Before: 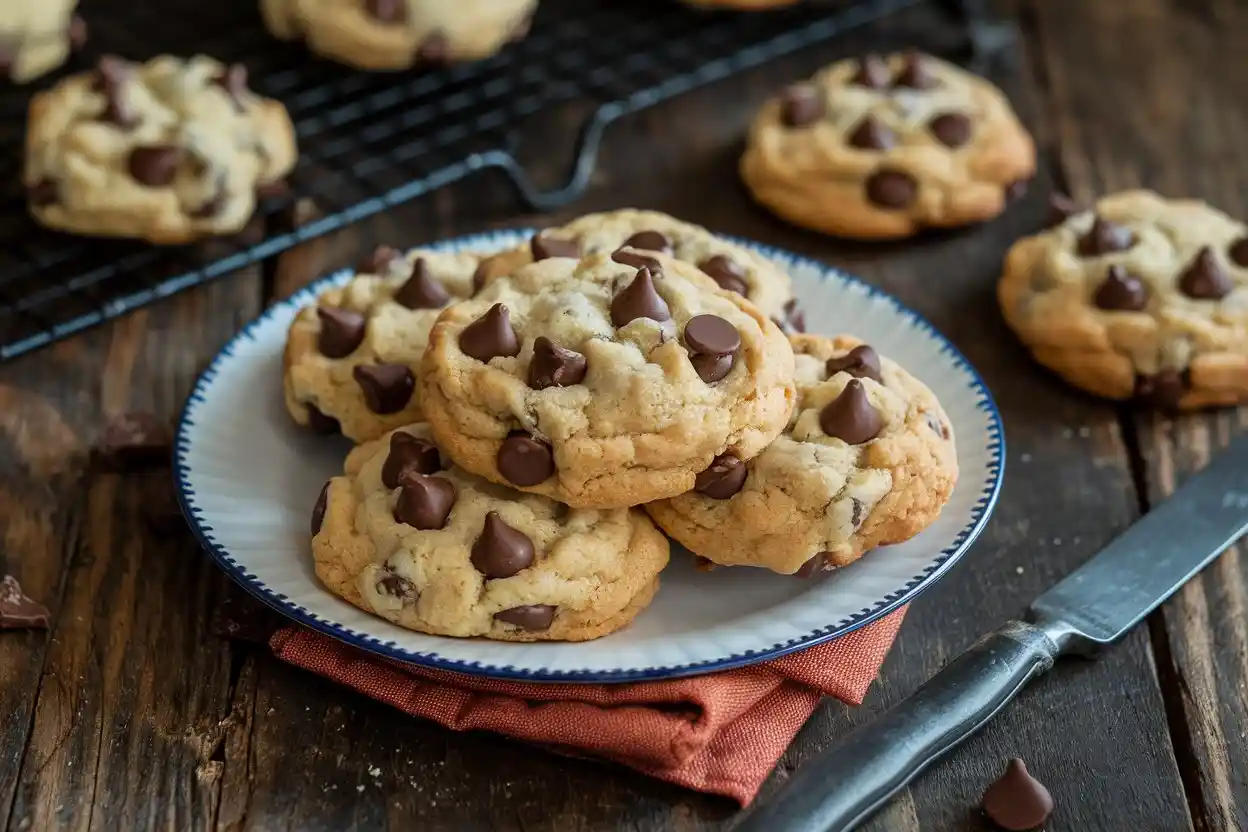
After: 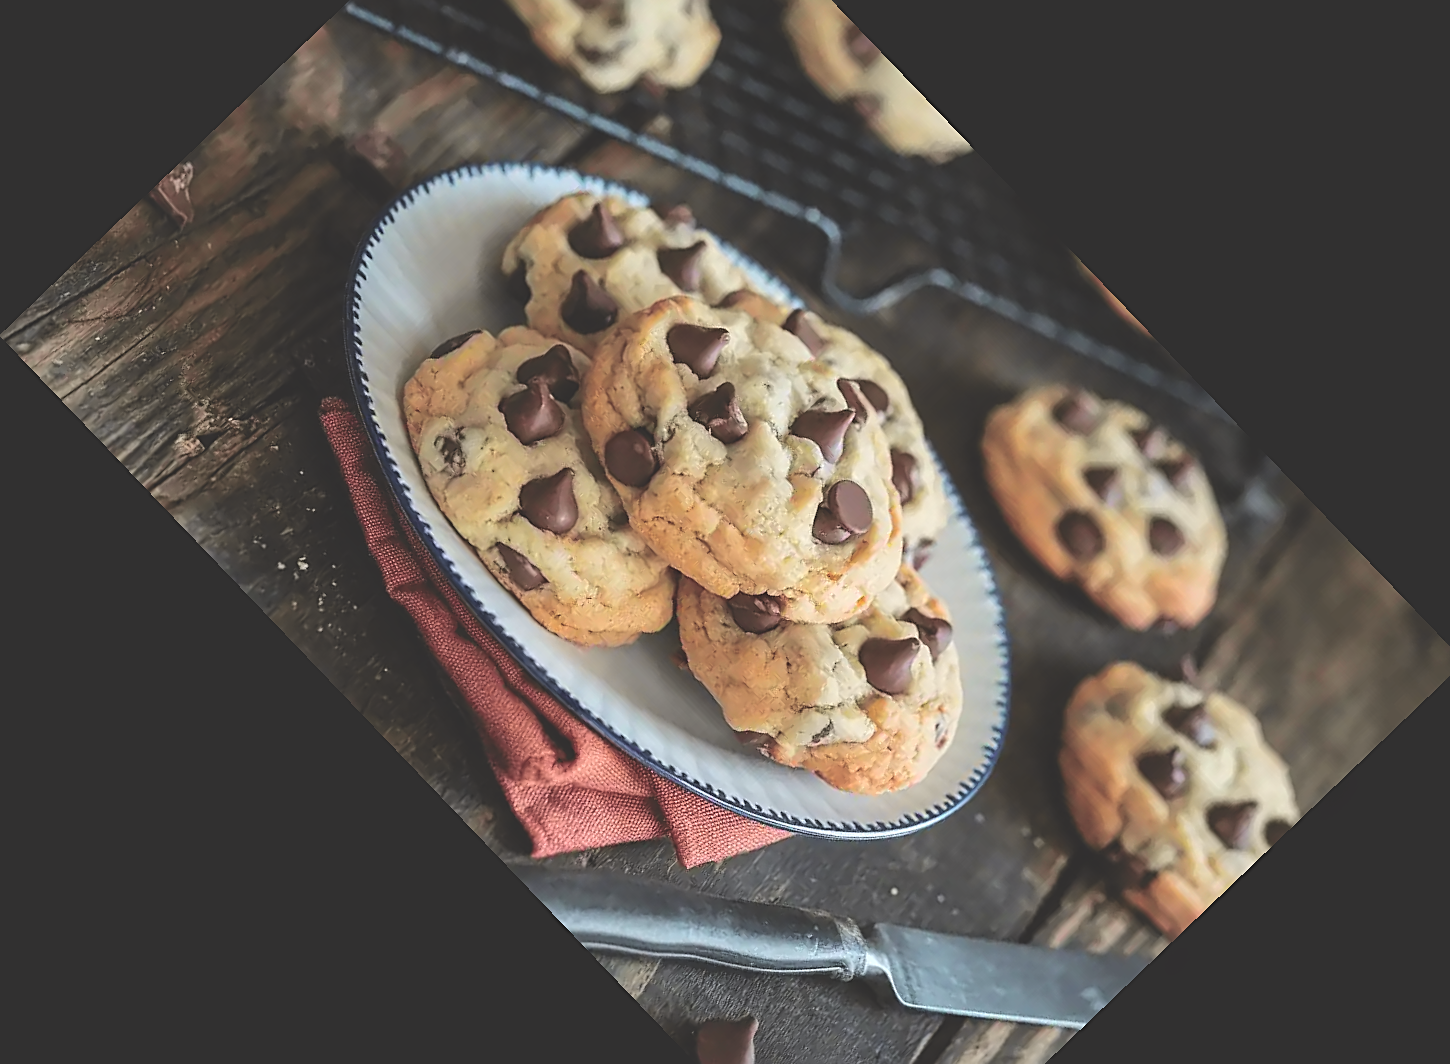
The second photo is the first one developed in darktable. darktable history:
local contrast: mode bilateral grid, contrast 100, coarseness 100, detail 108%, midtone range 0.2
tone curve: curves: ch0 [(0.003, 0) (0.066, 0.017) (0.163, 0.09) (0.264, 0.238) (0.395, 0.421) (0.517, 0.575) (0.633, 0.687) (0.791, 0.814) (1, 1)]; ch1 [(0, 0) (0.149, 0.17) (0.327, 0.339) (0.39, 0.403) (0.456, 0.463) (0.501, 0.502) (0.512, 0.507) (0.53, 0.533) (0.575, 0.592) (0.671, 0.655) (0.729, 0.679) (1, 1)]; ch2 [(0, 0) (0.337, 0.382) (0.464, 0.47) (0.501, 0.502) (0.527, 0.532) (0.563, 0.555) (0.615, 0.61) (0.663, 0.68) (1, 1)], color space Lab, independent channels, preserve colors none
tone equalizer: on, module defaults
exposure: black level correction -0.041, exposure 0.064 EV, compensate highlight preservation false
crop and rotate: angle -46.26°, top 16.234%, right 0.912%, bottom 11.704%
sharpen: on, module defaults
